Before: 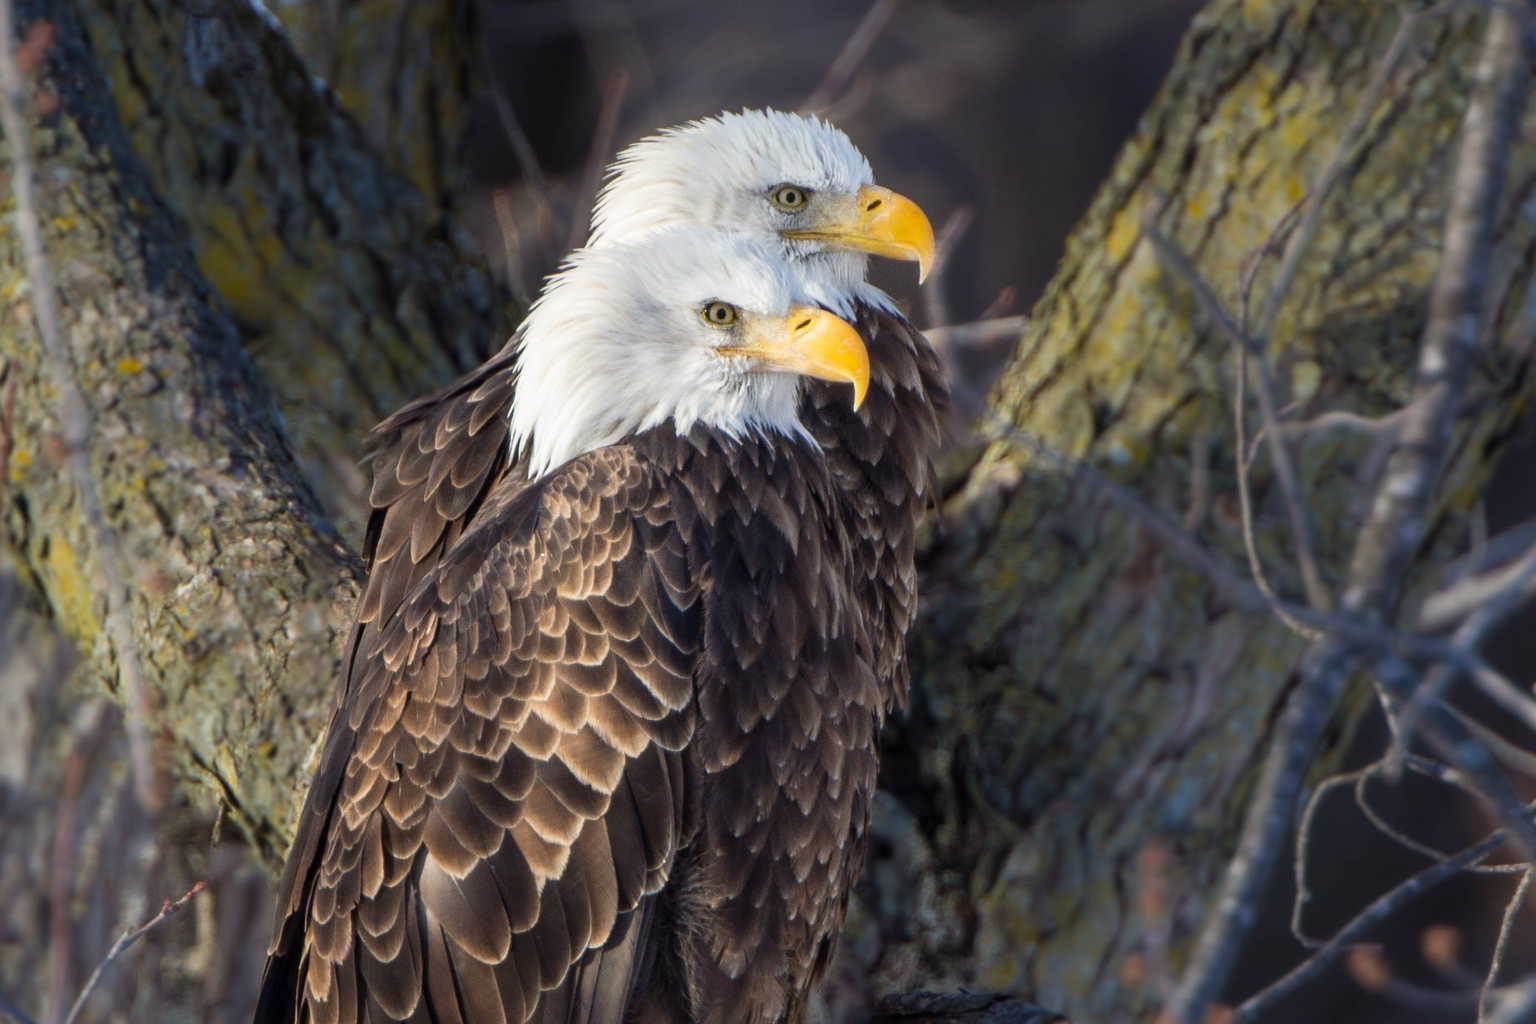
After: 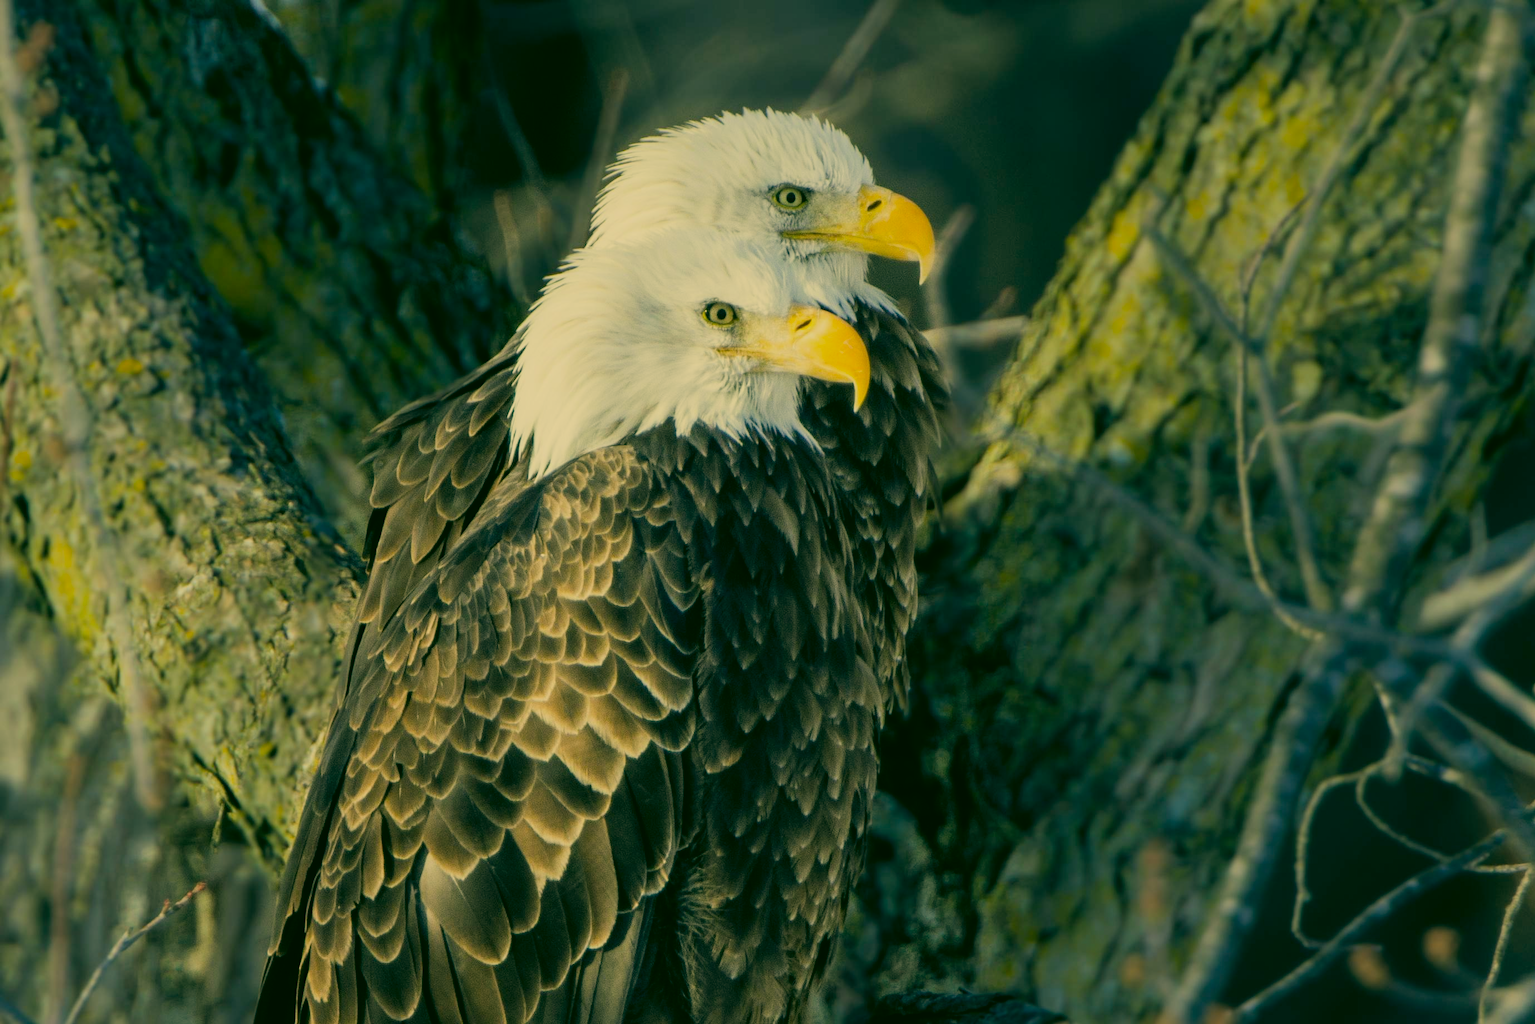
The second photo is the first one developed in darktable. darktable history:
filmic rgb: black relative exposure -16 EV, white relative exposure 6.92 EV, hardness 4.7
color correction: highlights a* 5.62, highlights b* 33.57, shadows a* -25.86, shadows b* 4.02
